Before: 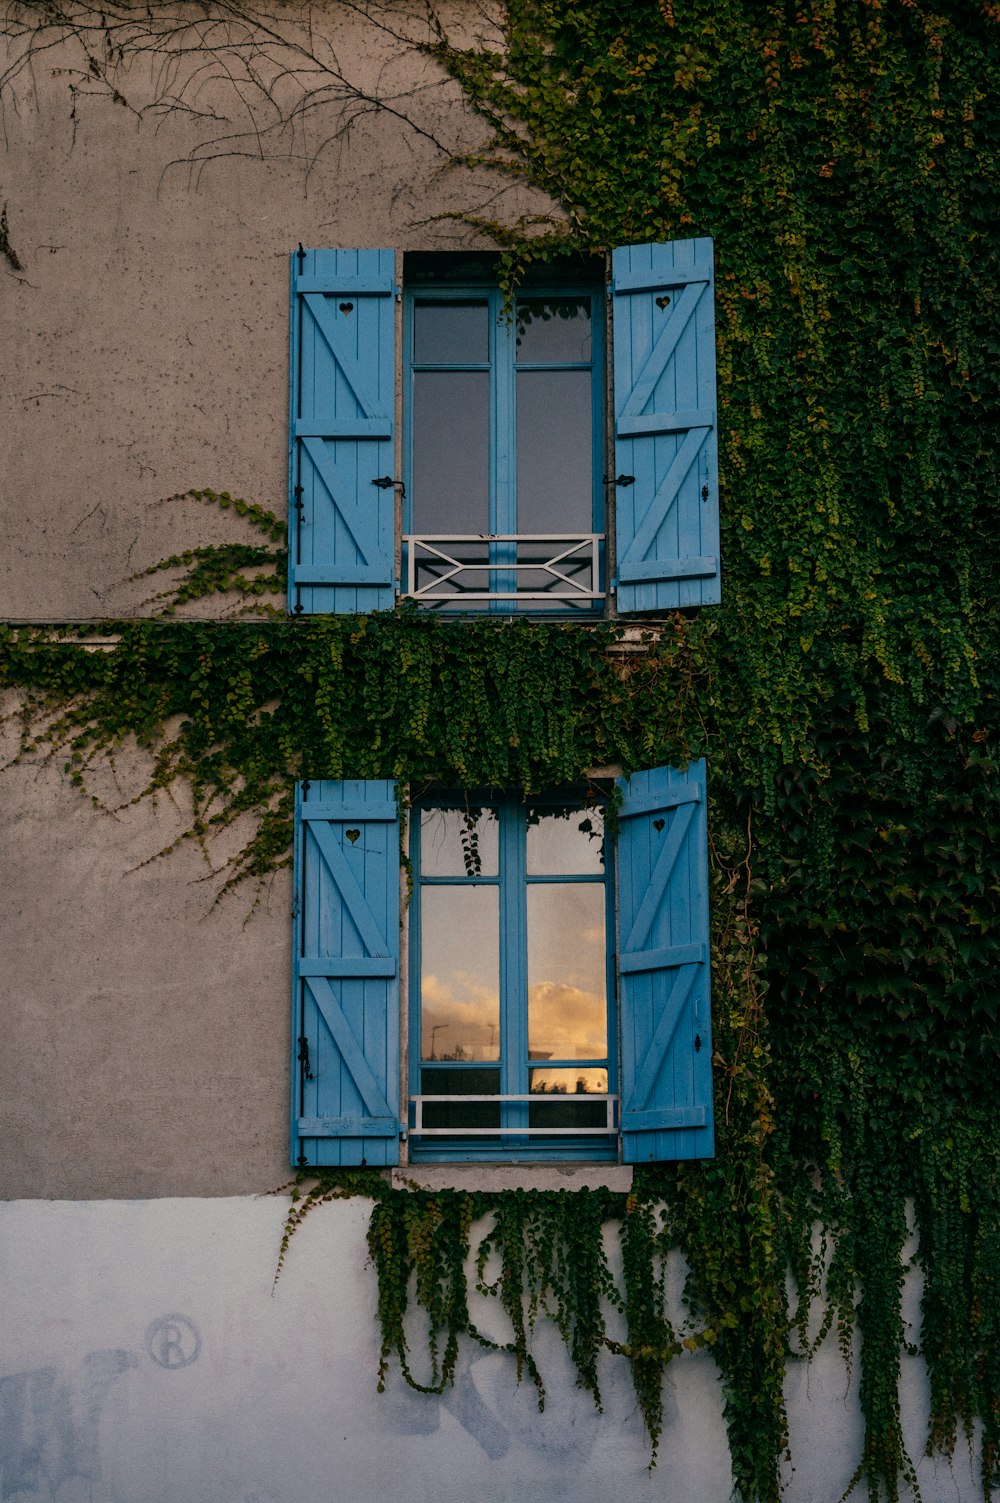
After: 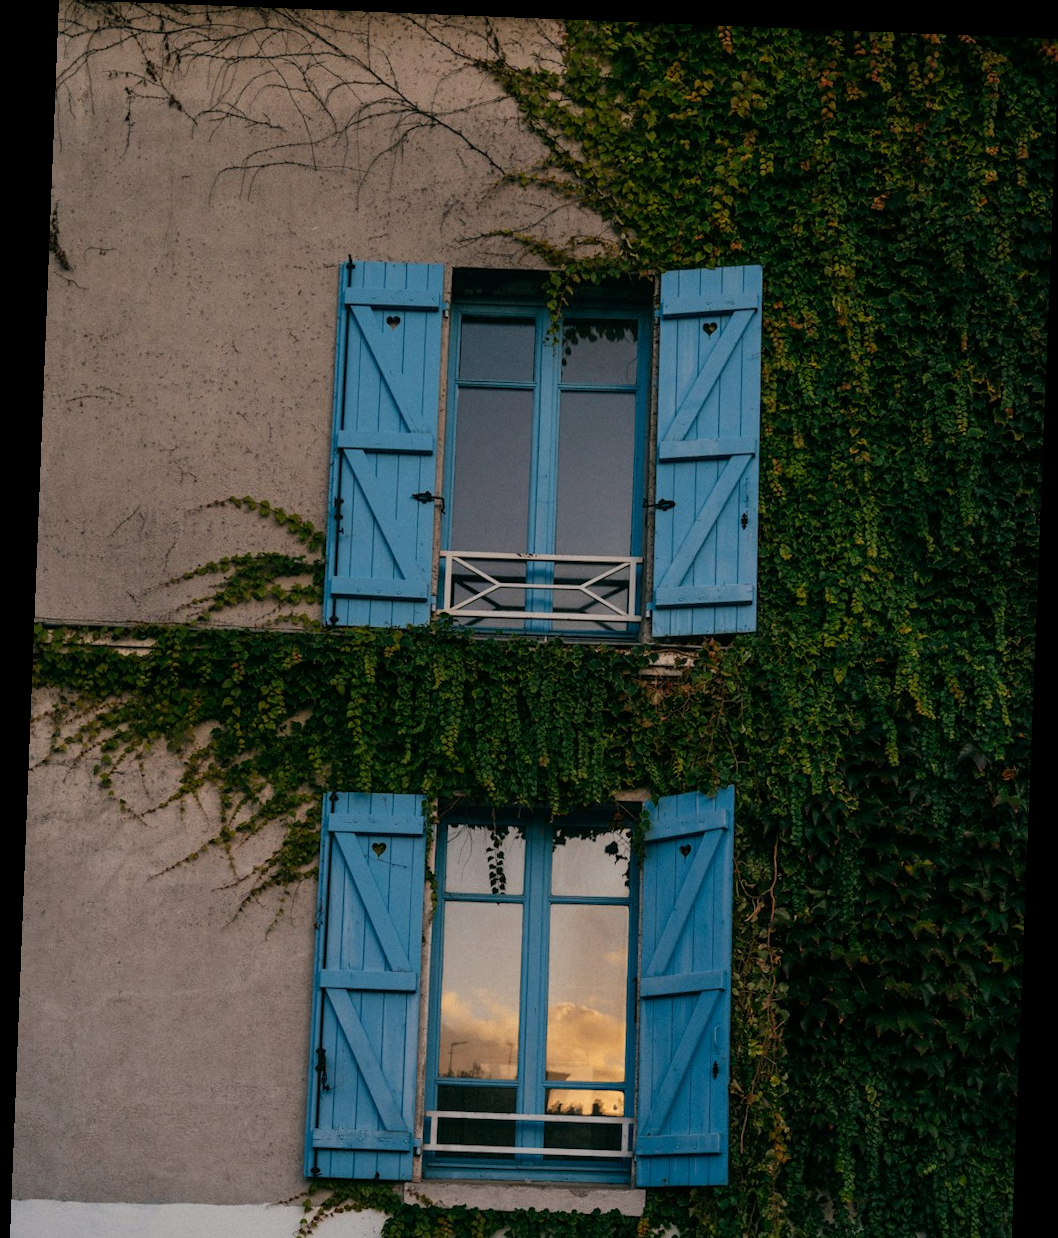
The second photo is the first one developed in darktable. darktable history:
crop: bottom 19.644%
rotate and perspective: rotation 2.27°, automatic cropping off
